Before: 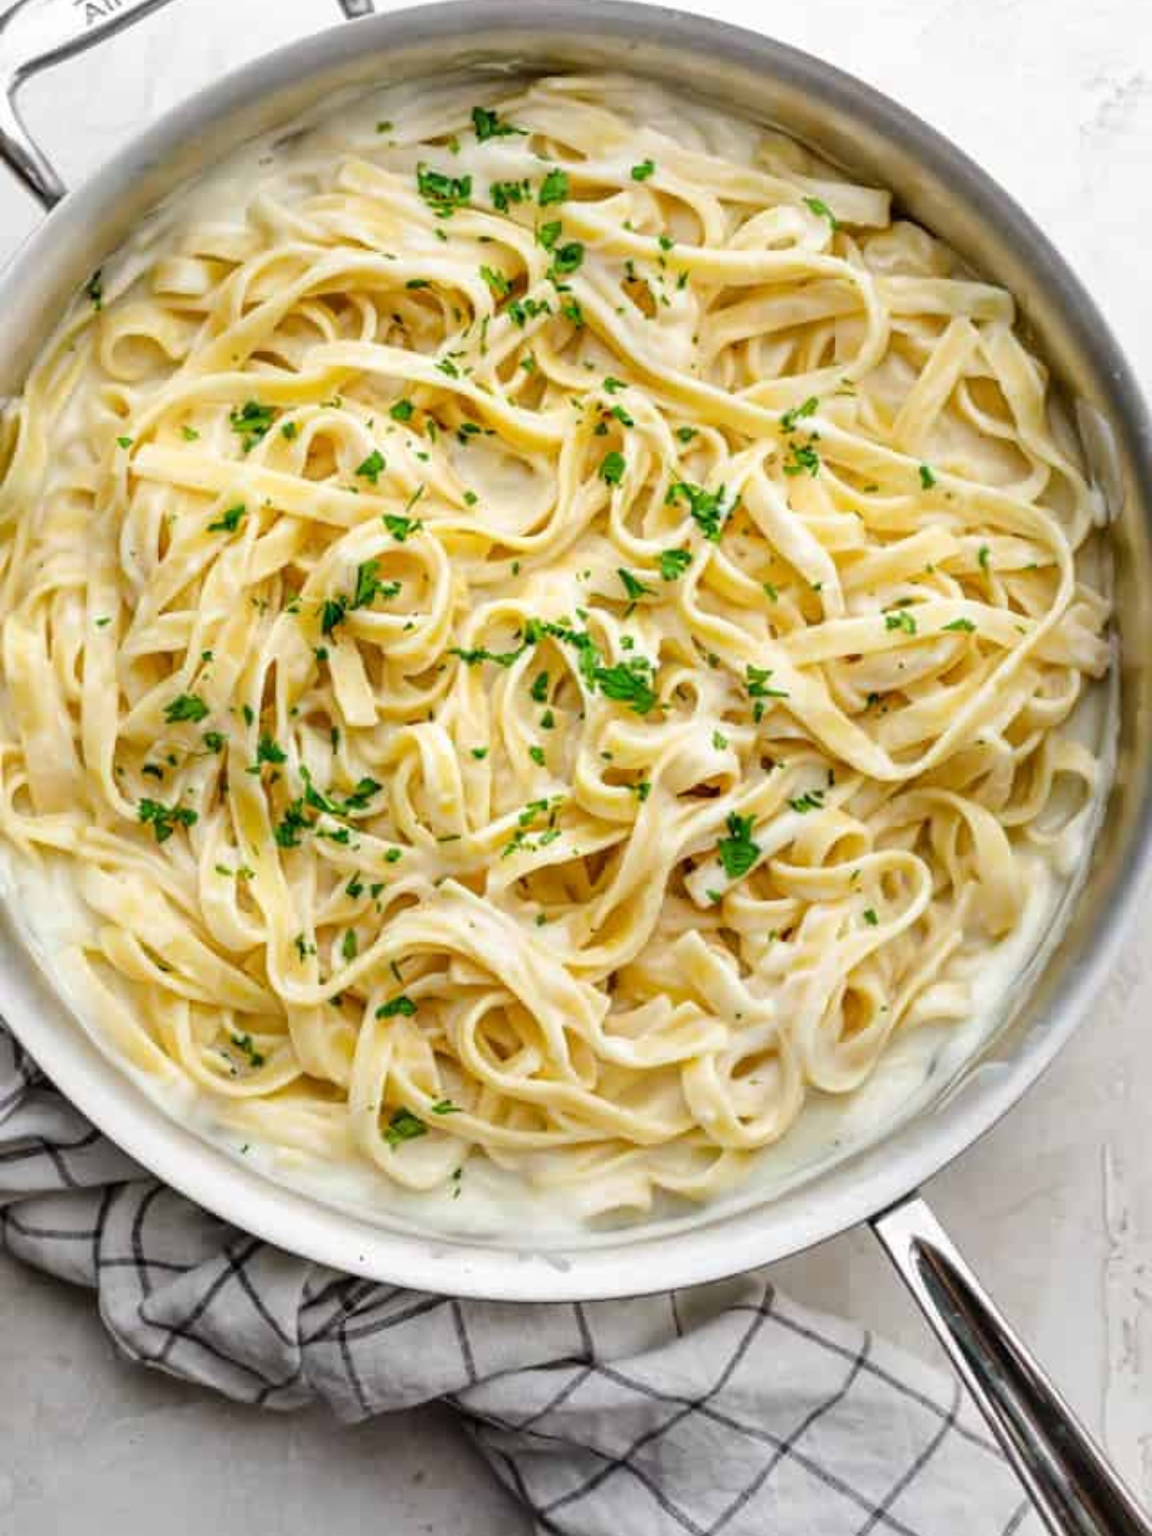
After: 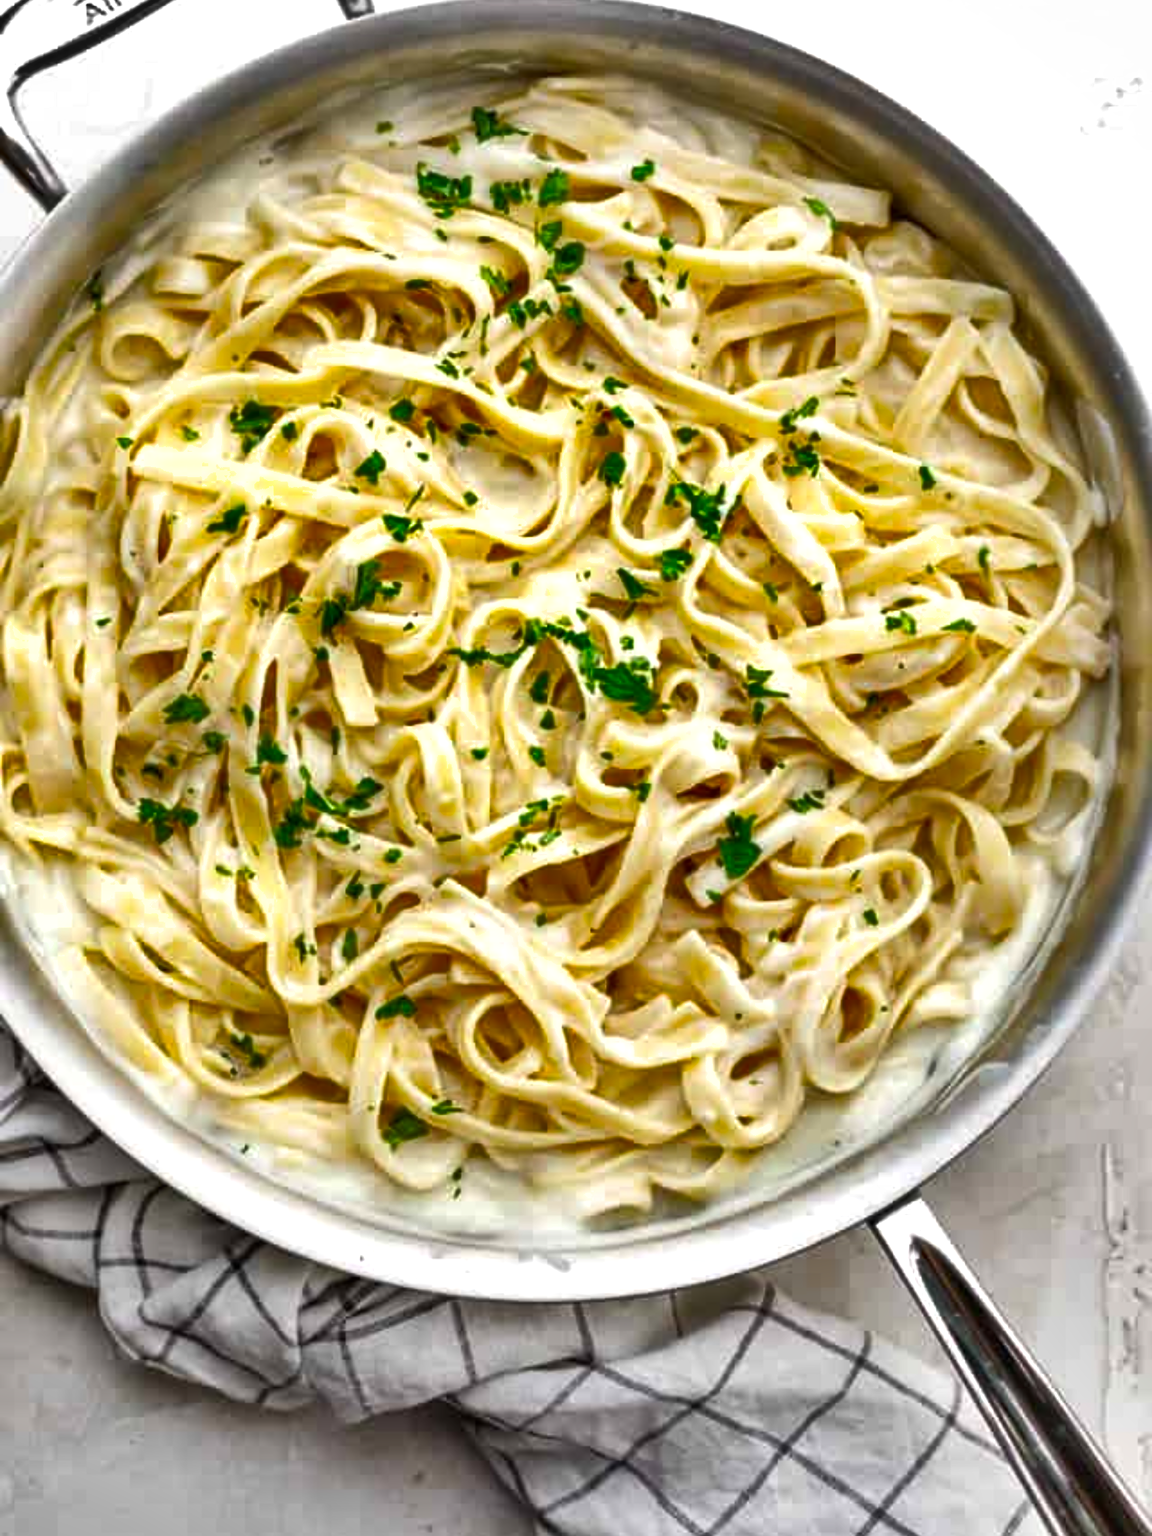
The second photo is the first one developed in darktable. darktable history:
shadows and highlights: shadows 30.63, highlights -63.22, shadows color adjustment 98%, highlights color adjustment 58.61%, soften with gaussian | blend: blend mode normal, opacity 100%; mask: uniform (no mask)
highlight reconstruction: method clip highlights, clipping threshold 0
exposure: exposure 0.127 EV
